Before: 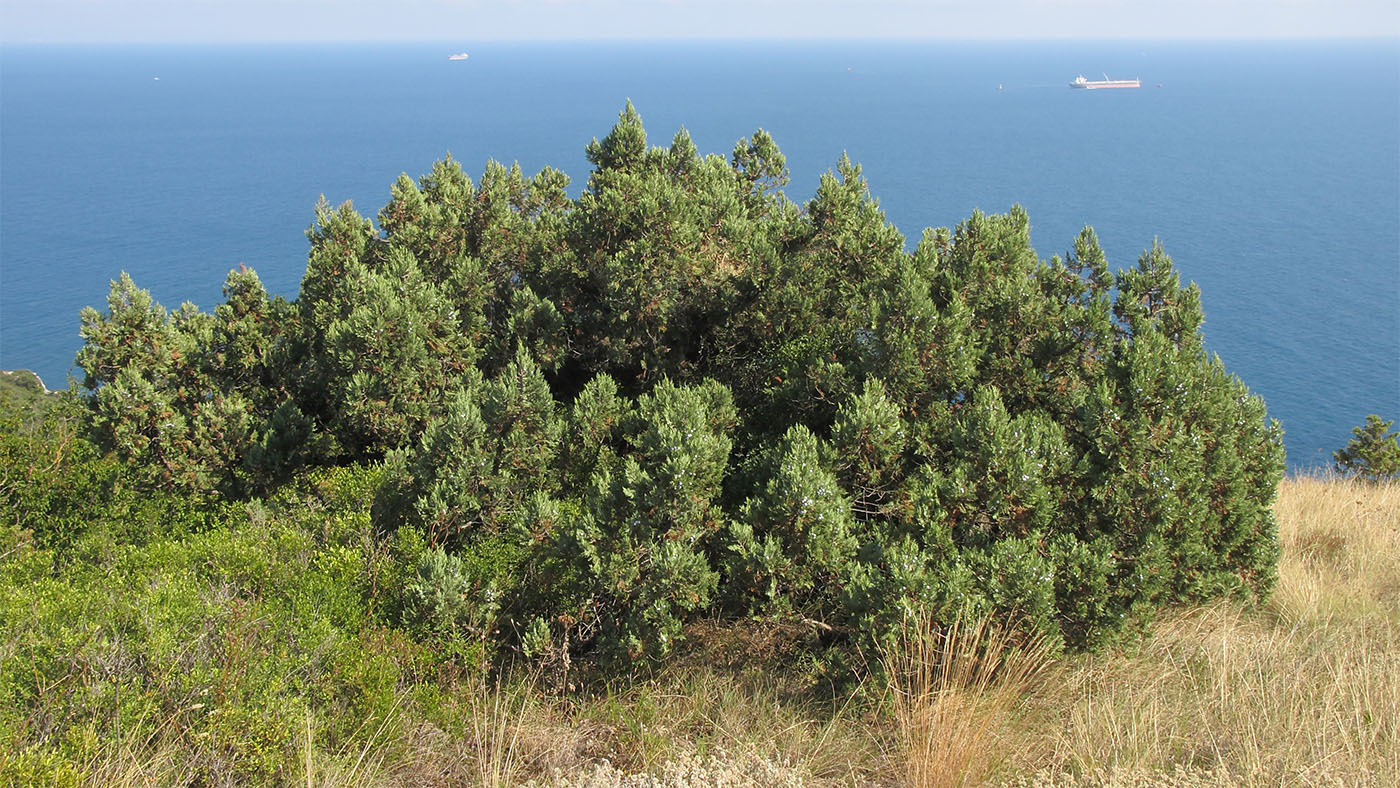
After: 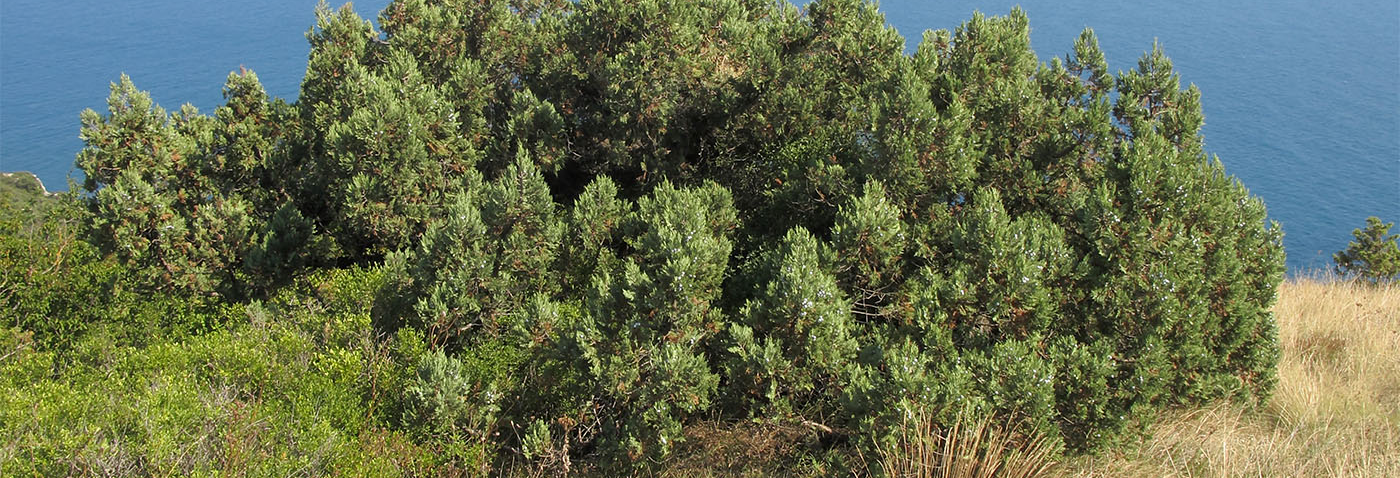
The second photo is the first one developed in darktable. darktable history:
exposure: black level correction 0.001, compensate highlight preservation false
crop and rotate: top 25.357%, bottom 13.942%
